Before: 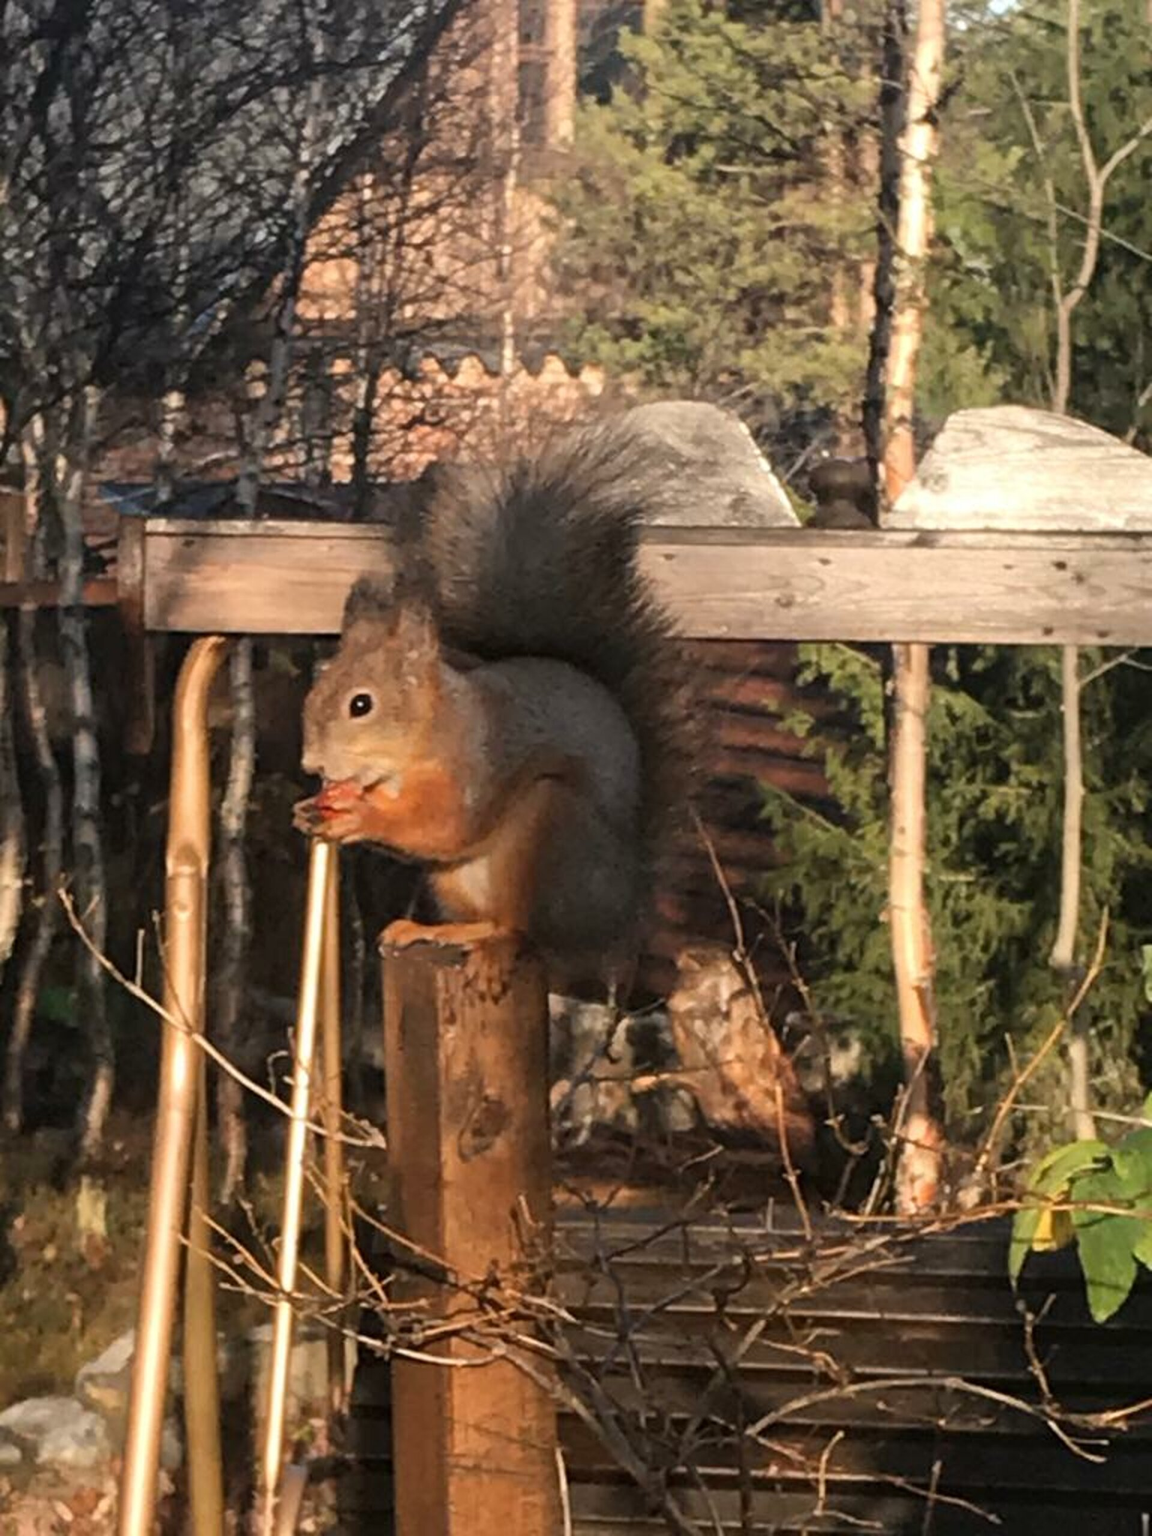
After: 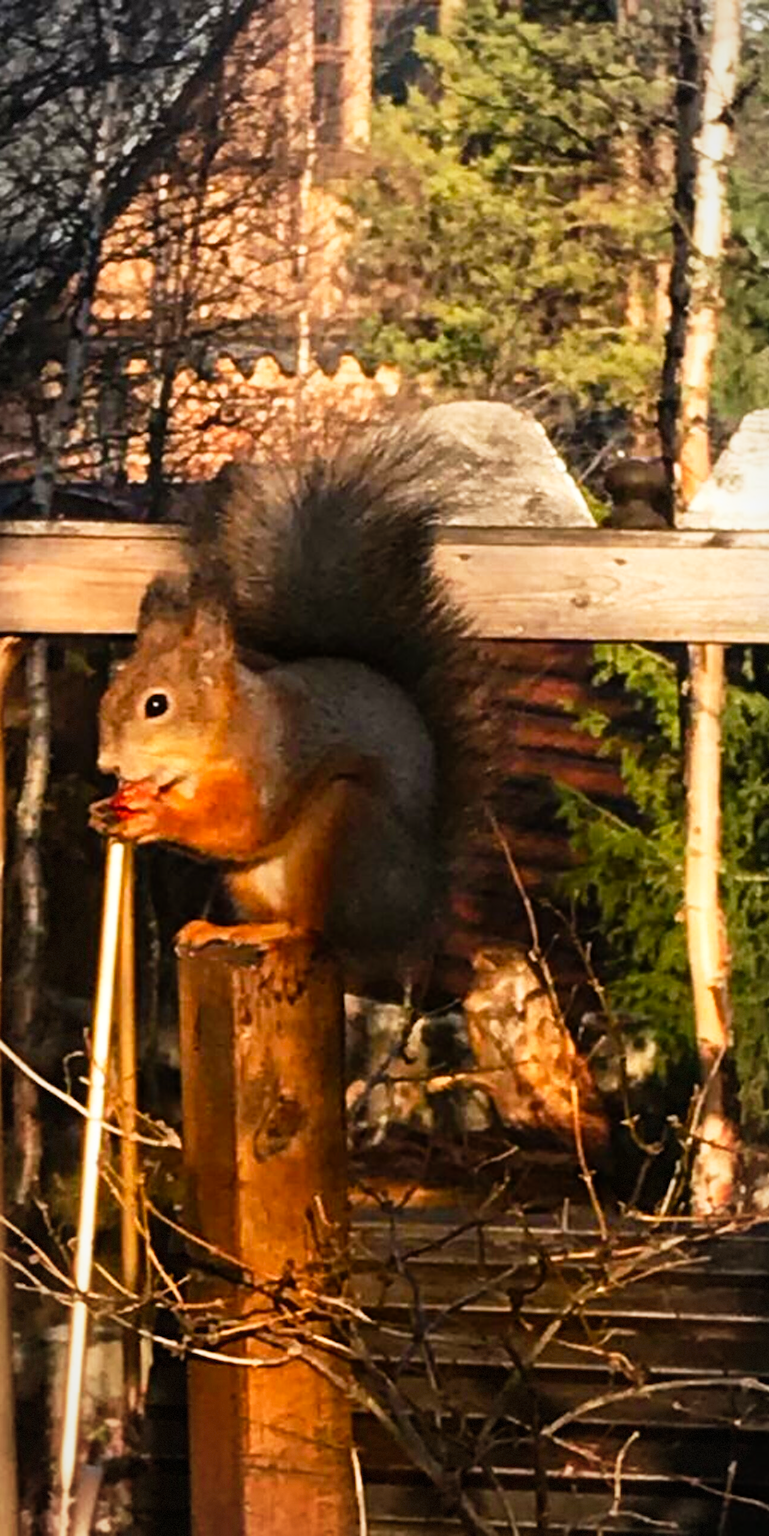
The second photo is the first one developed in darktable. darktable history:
color balance rgb: linear chroma grading › shadows -6.99%, linear chroma grading › highlights -6.147%, linear chroma grading › global chroma -10.593%, linear chroma grading › mid-tones -8.205%, perceptual saturation grading › global saturation 27.548%, perceptual saturation grading › highlights -25.387%, perceptual saturation grading › shadows 24.029%, global vibrance 39.763%
vignetting: brightness -0.188, saturation -0.3, automatic ratio true, dithering 8-bit output, unbound false
tone curve: curves: ch0 [(0, 0) (0.139, 0.067) (0.319, 0.269) (0.498, 0.505) (0.725, 0.824) (0.864, 0.945) (0.985, 1)]; ch1 [(0, 0) (0.291, 0.197) (0.456, 0.426) (0.495, 0.488) (0.557, 0.578) (0.599, 0.644) (0.702, 0.786) (1, 1)]; ch2 [(0, 0) (0.125, 0.089) (0.353, 0.329) (0.447, 0.43) (0.557, 0.566) (0.63, 0.667) (1, 1)], preserve colors none
crop and rotate: left 17.807%, right 15.402%
